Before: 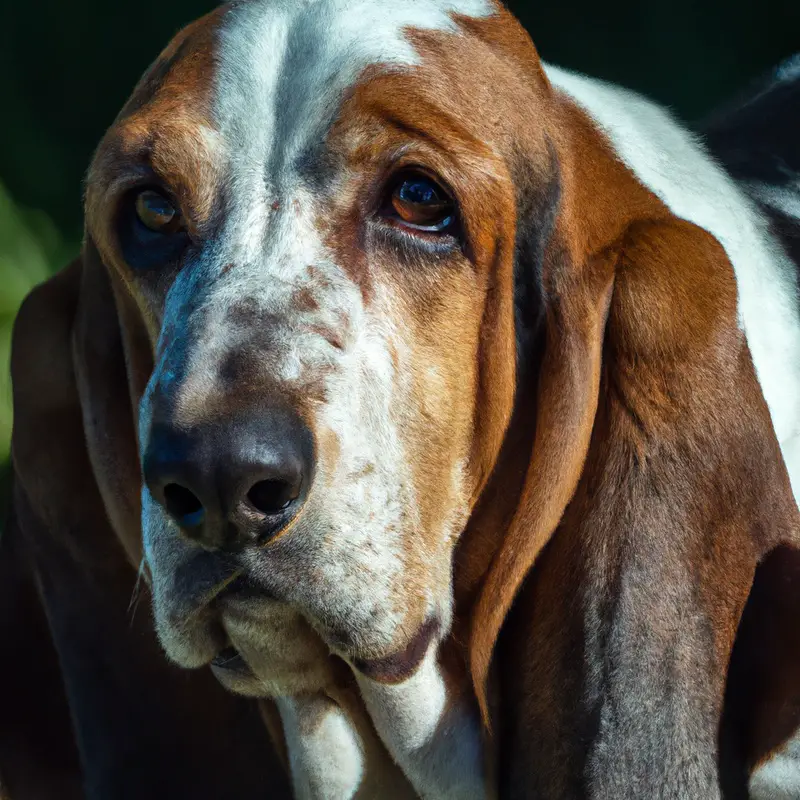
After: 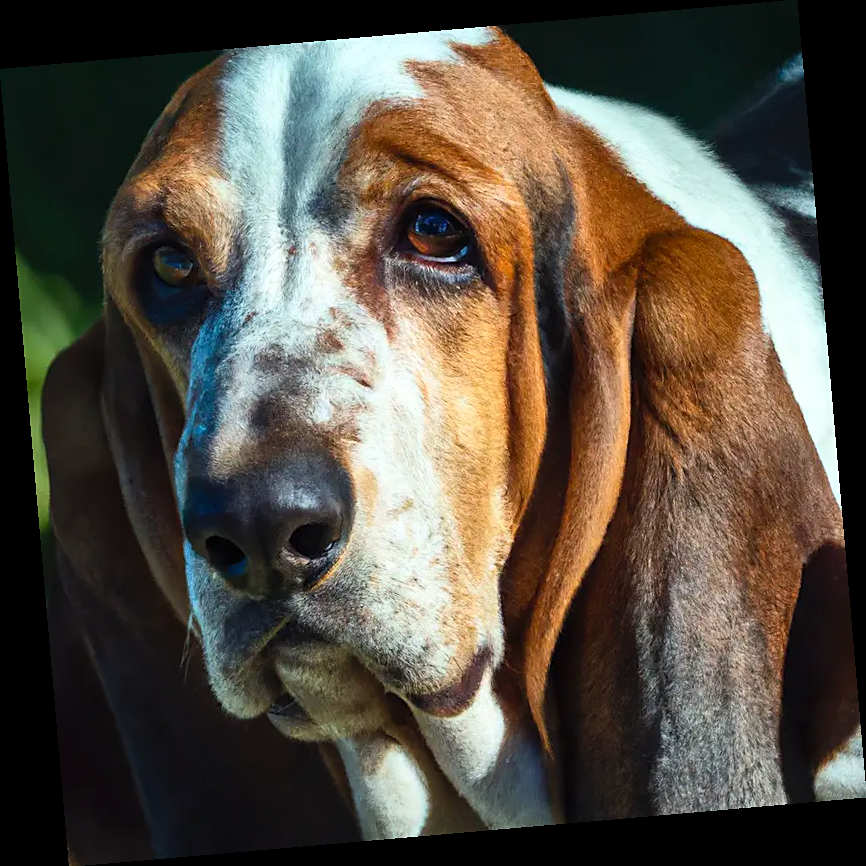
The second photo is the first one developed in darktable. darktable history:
sharpen: radius 1.864, amount 0.398, threshold 1.271
contrast brightness saturation: contrast 0.2, brightness 0.16, saturation 0.22
rotate and perspective: rotation -4.98°, automatic cropping off
